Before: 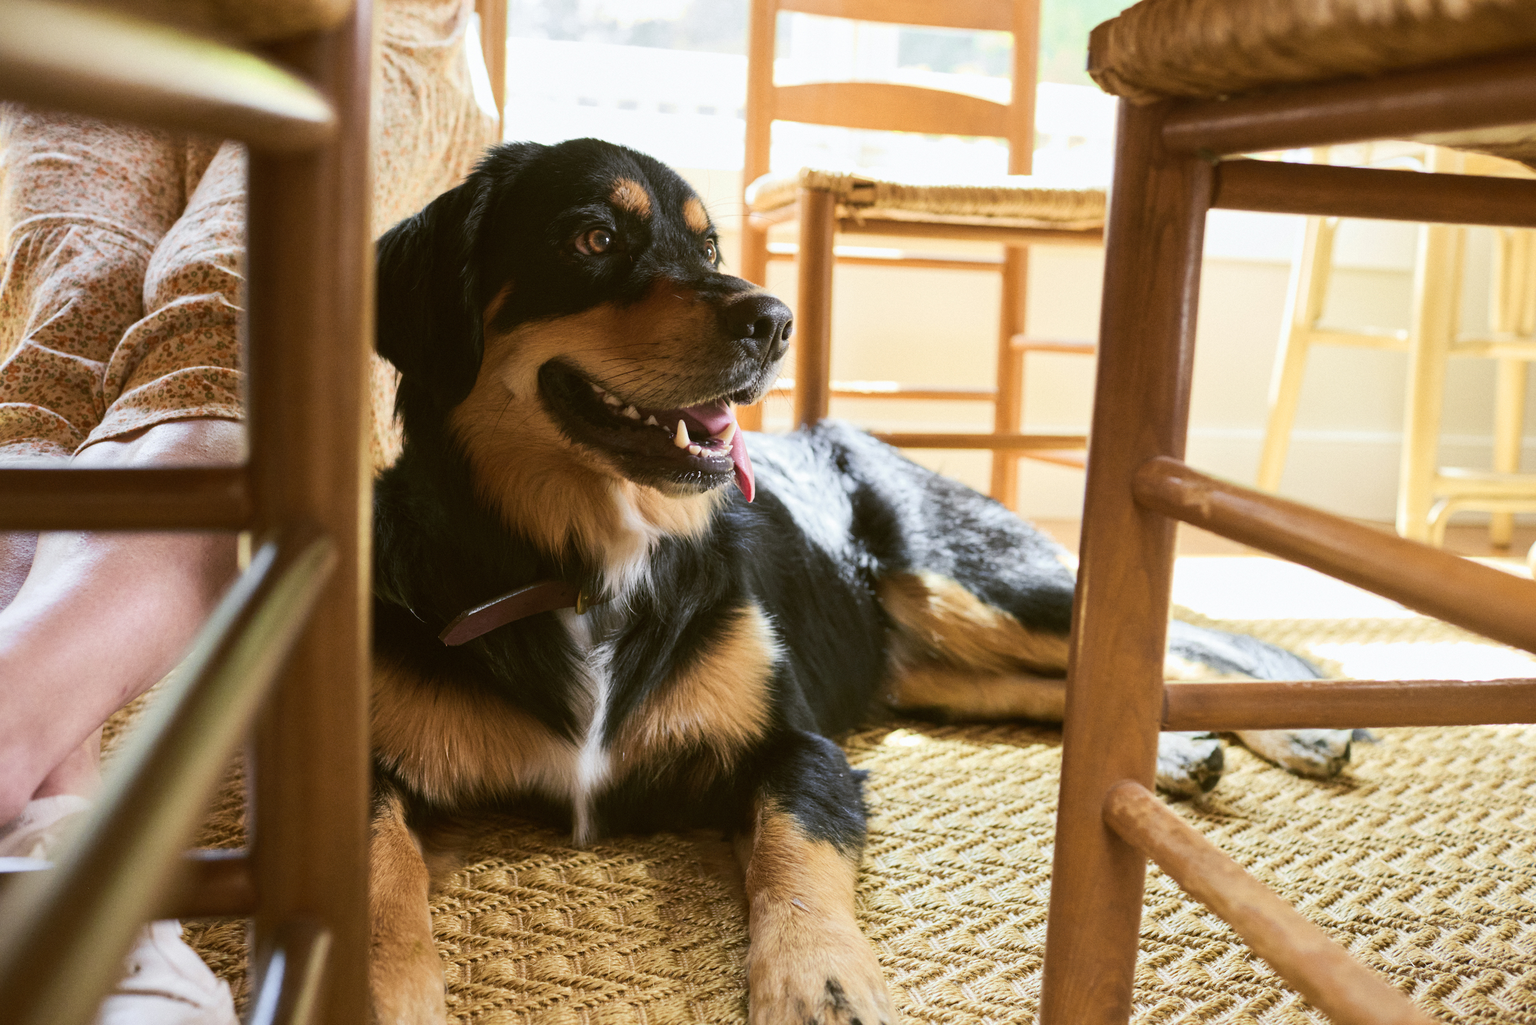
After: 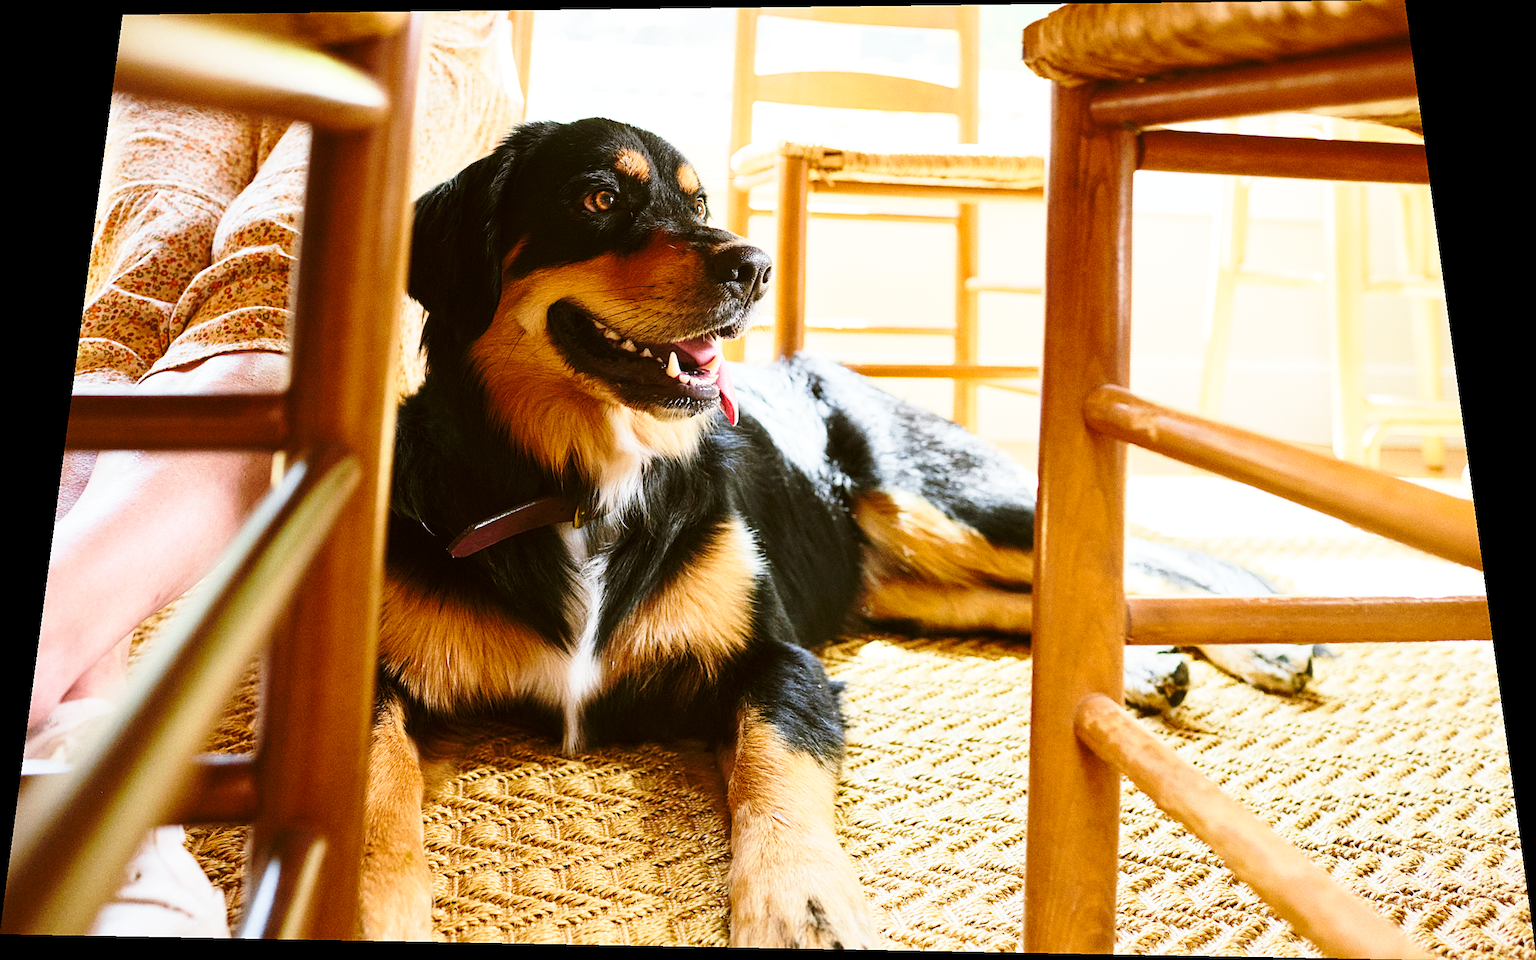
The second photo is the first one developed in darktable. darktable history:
rotate and perspective: rotation 0.128°, lens shift (vertical) -0.181, lens shift (horizontal) -0.044, shear 0.001, automatic cropping off
base curve: curves: ch0 [(0, 0) (0.032, 0.037) (0.105, 0.228) (0.435, 0.76) (0.856, 0.983) (1, 1)], preserve colors none
sharpen: on, module defaults
